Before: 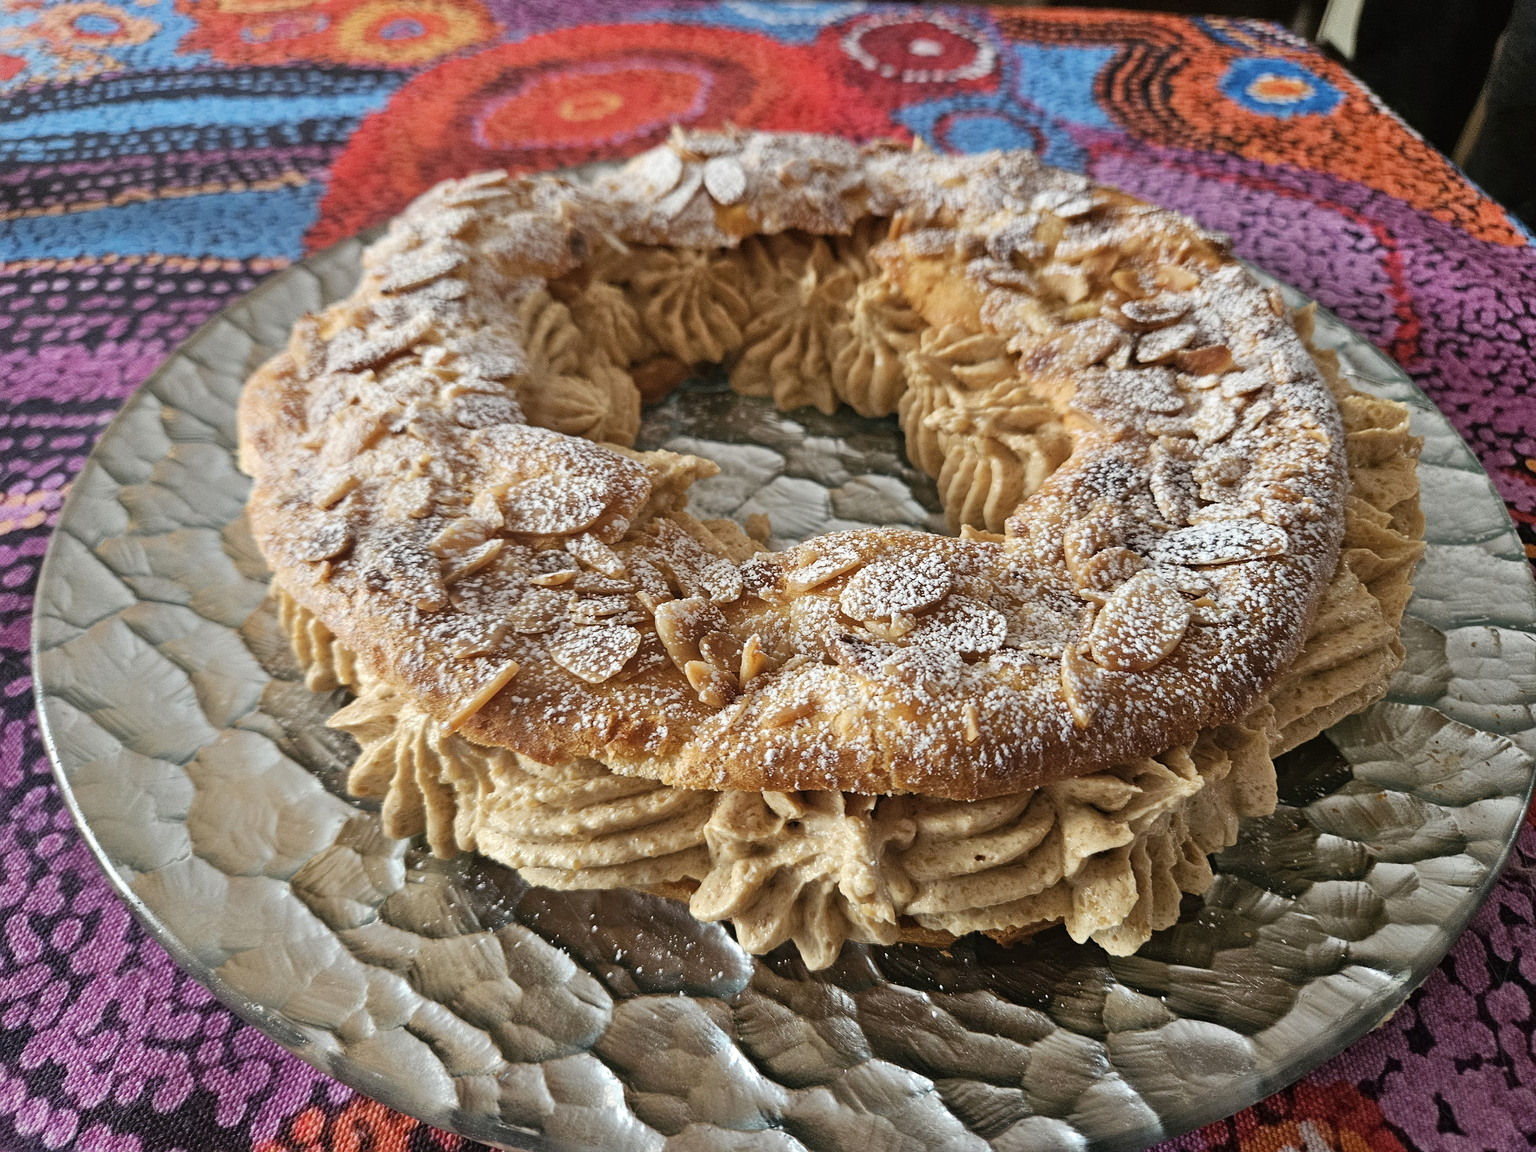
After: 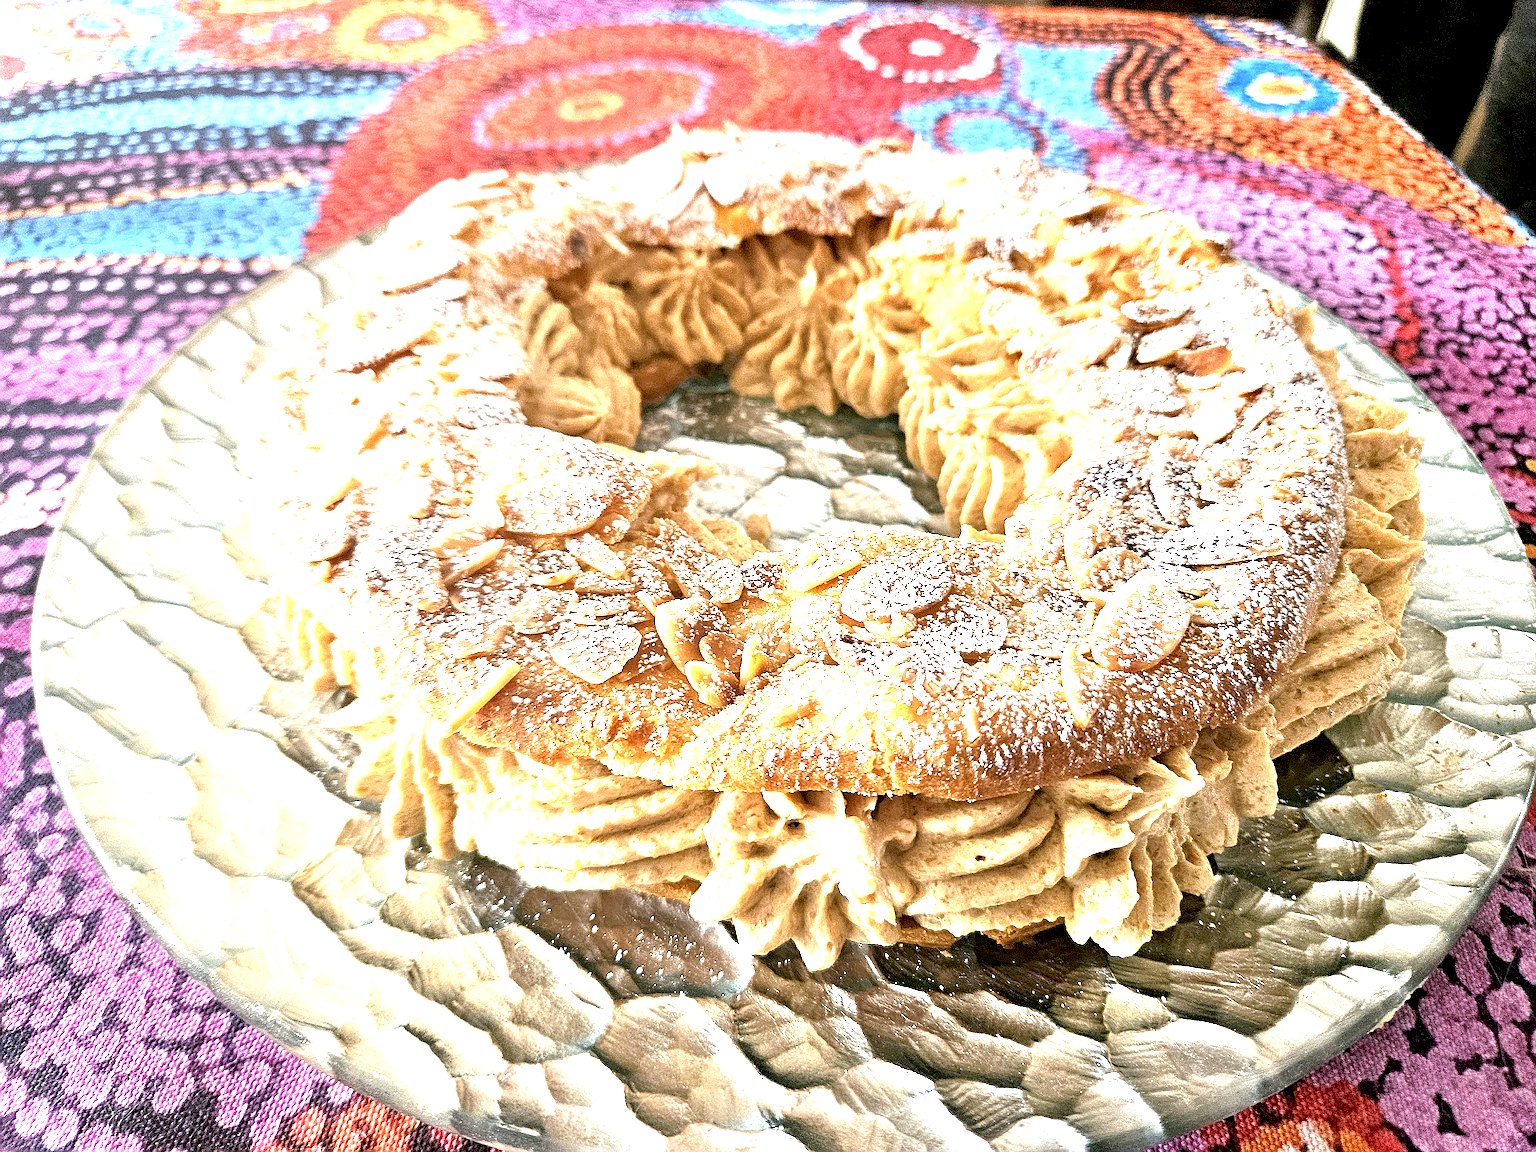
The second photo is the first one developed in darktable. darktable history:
sharpen: on, module defaults
exposure: black level correction 0.005, exposure 2.075 EV, compensate highlight preservation false
